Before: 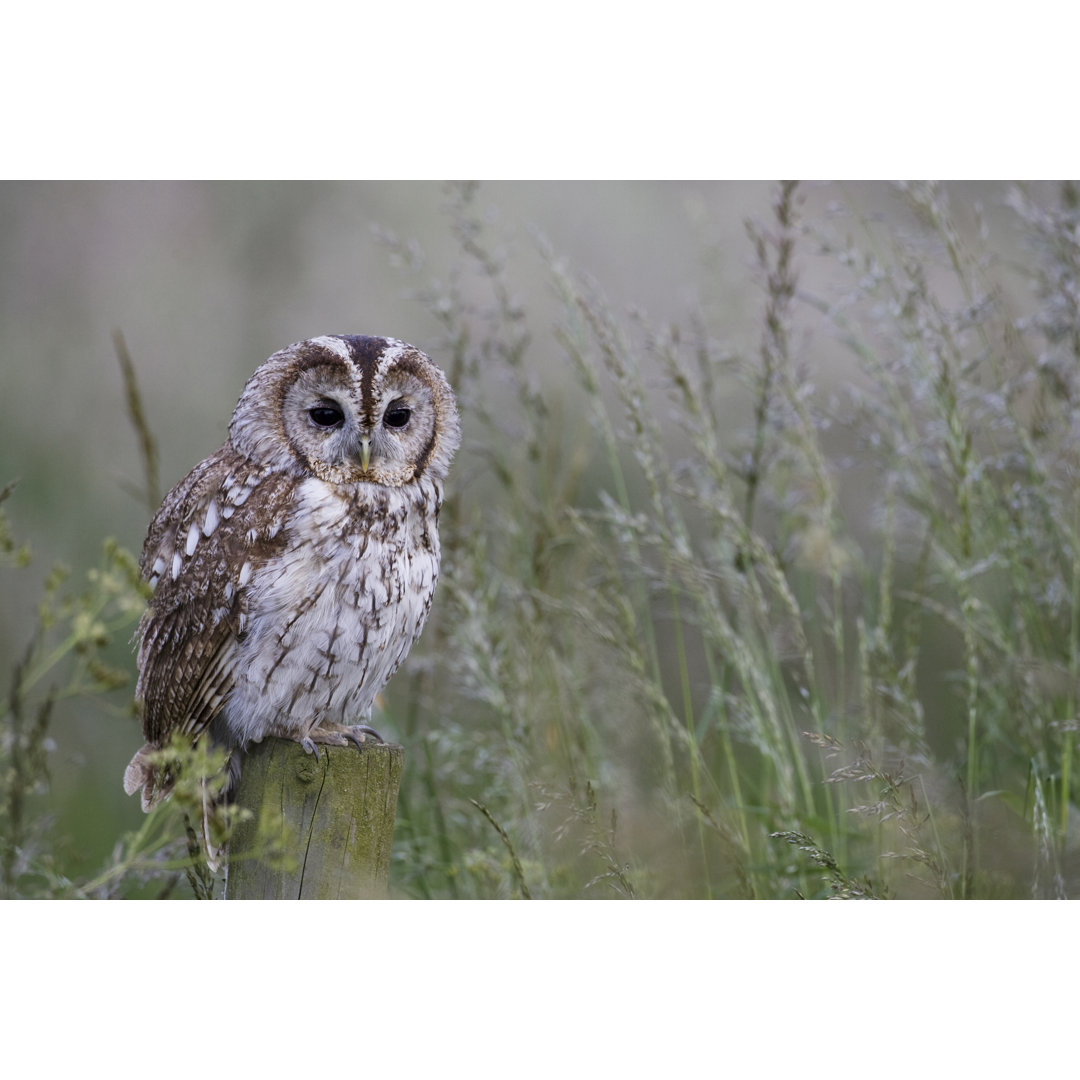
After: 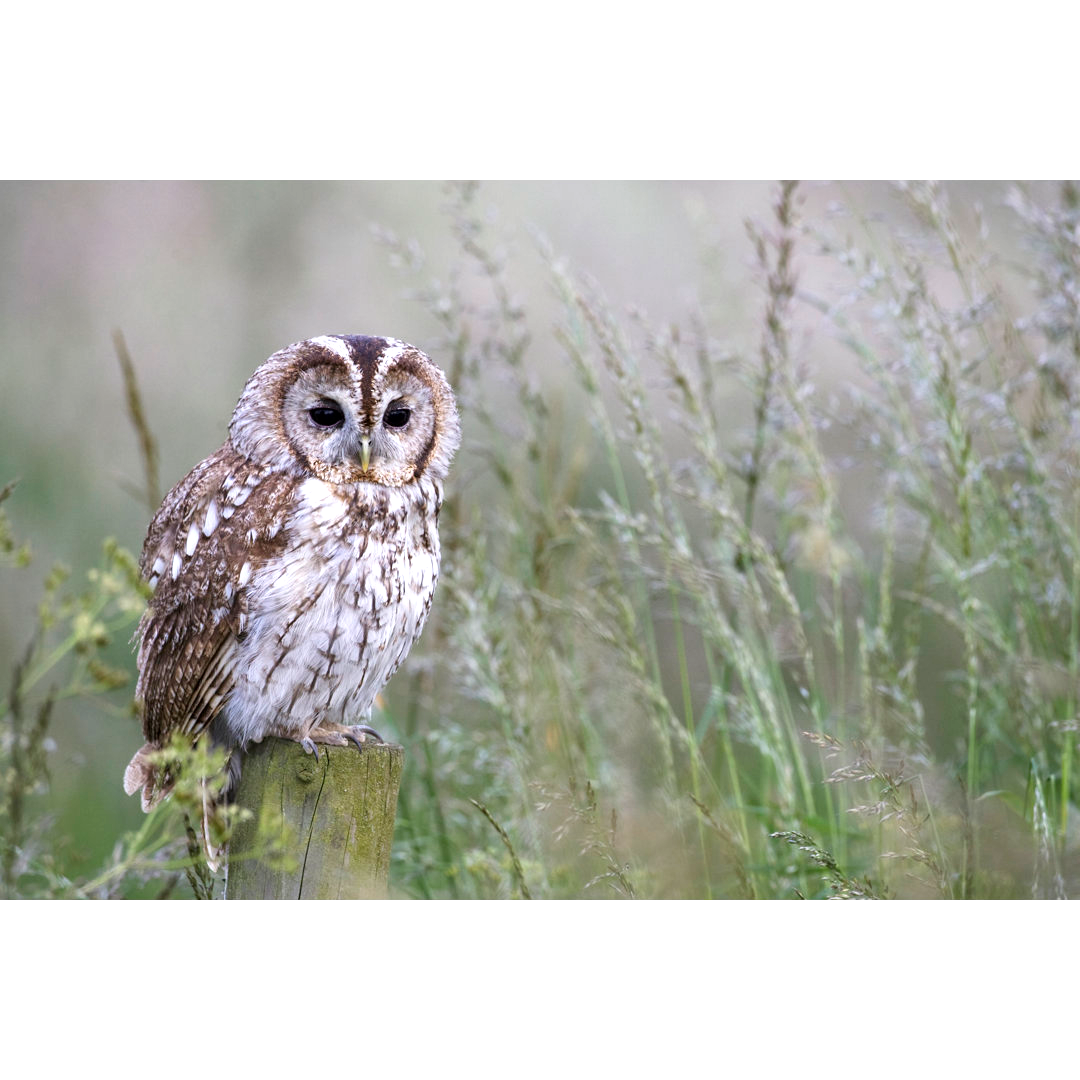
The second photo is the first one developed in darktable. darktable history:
exposure: exposure 0.759 EV, compensate highlight preservation false
